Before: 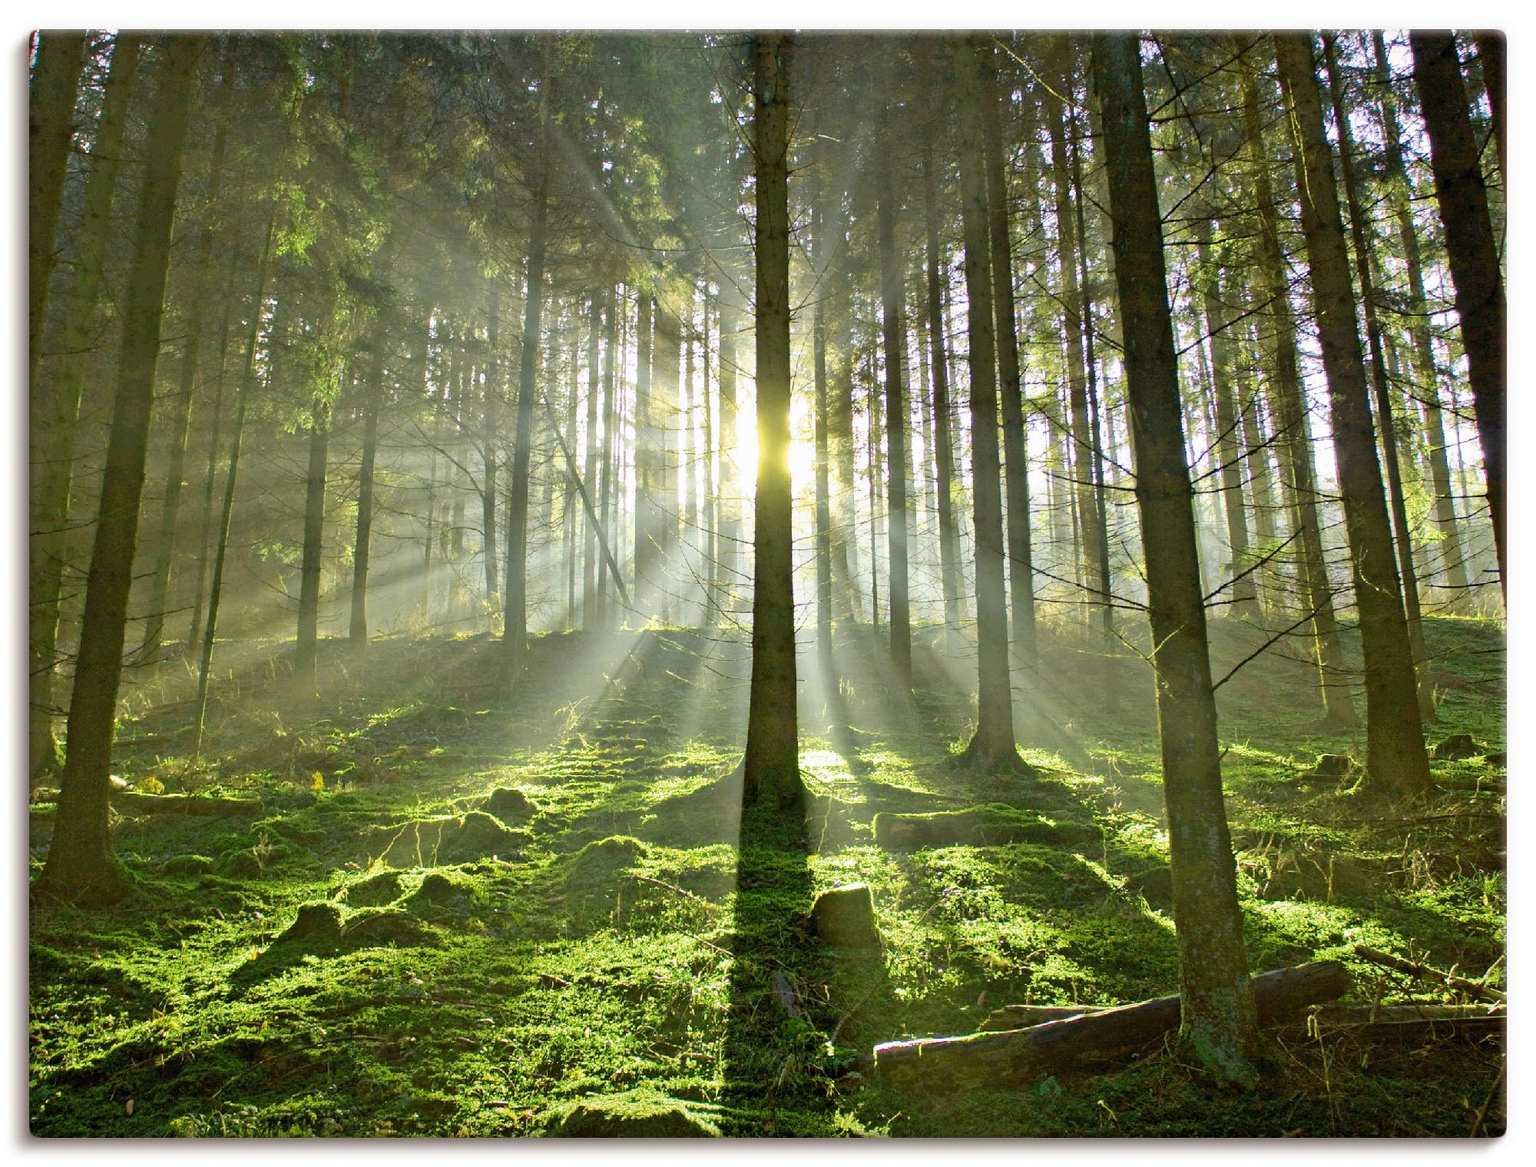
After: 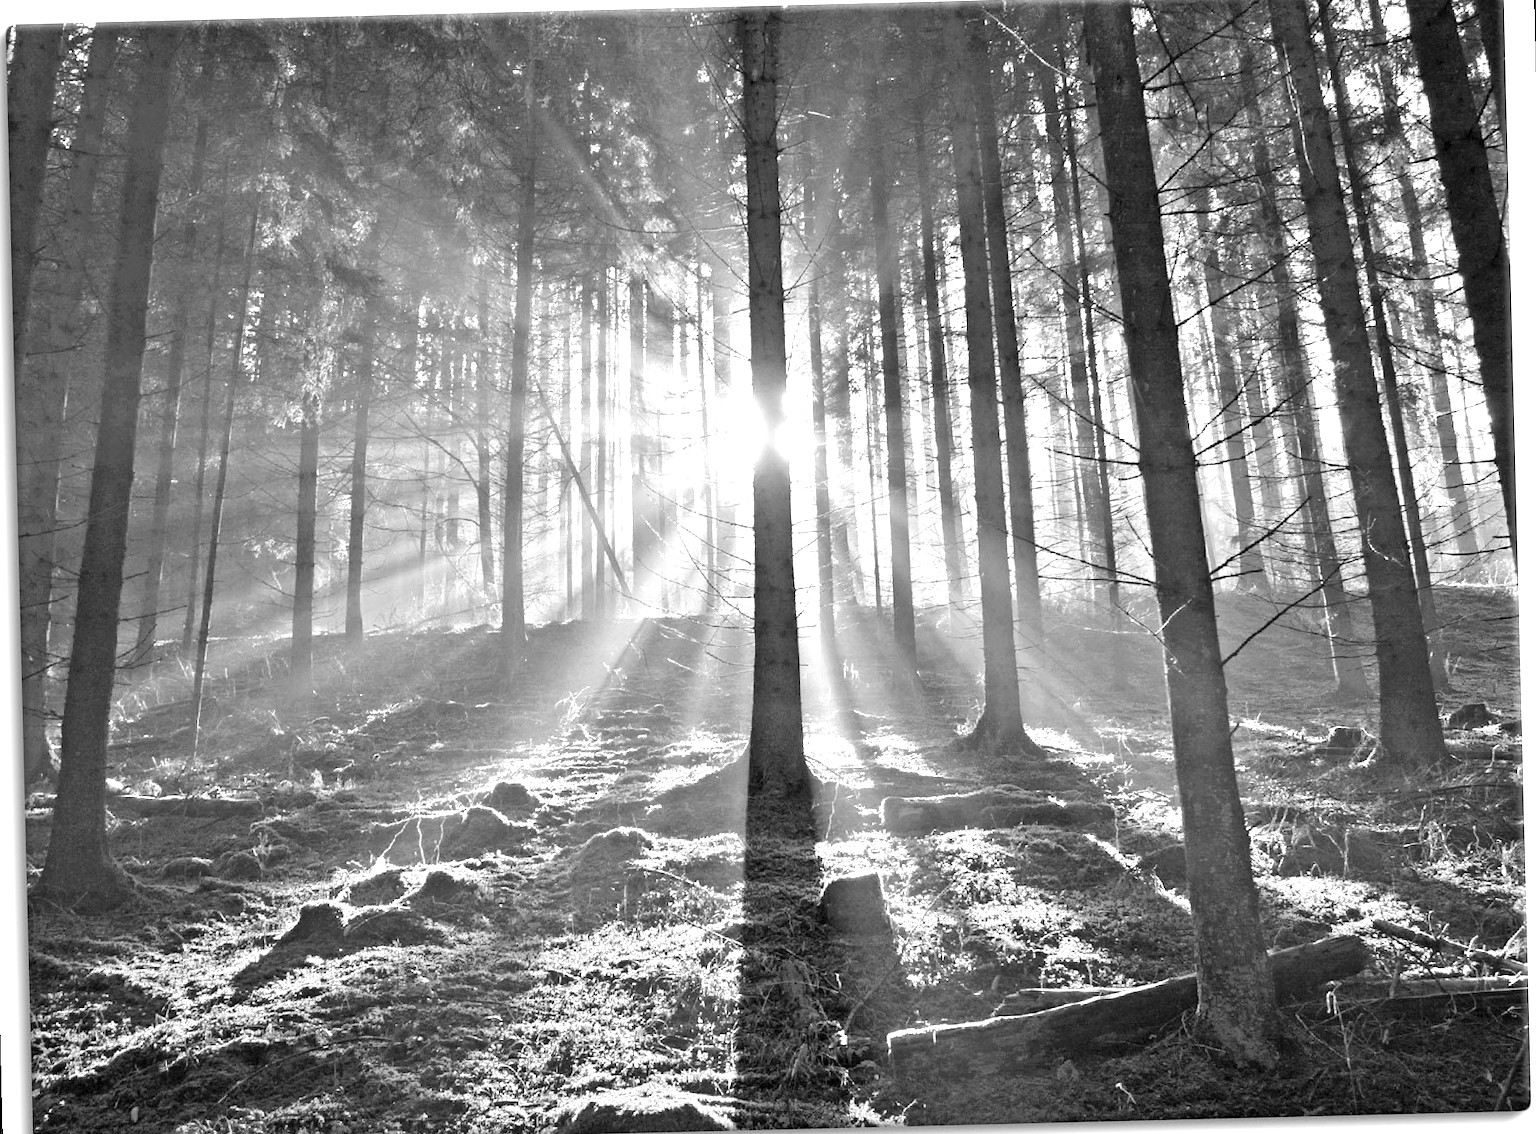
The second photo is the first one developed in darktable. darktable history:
monochrome: on, module defaults
exposure: exposure 0.74 EV, compensate highlight preservation false
color correction: saturation 0.57
color balance rgb: perceptual saturation grading › global saturation 20%, perceptual saturation grading › highlights -25%, perceptual saturation grading › shadows 25%
rotate and perspective: rotation -1.42°, crop left 0.016, crop right 0.984, crop top 0.035, crop bottom 0.965
